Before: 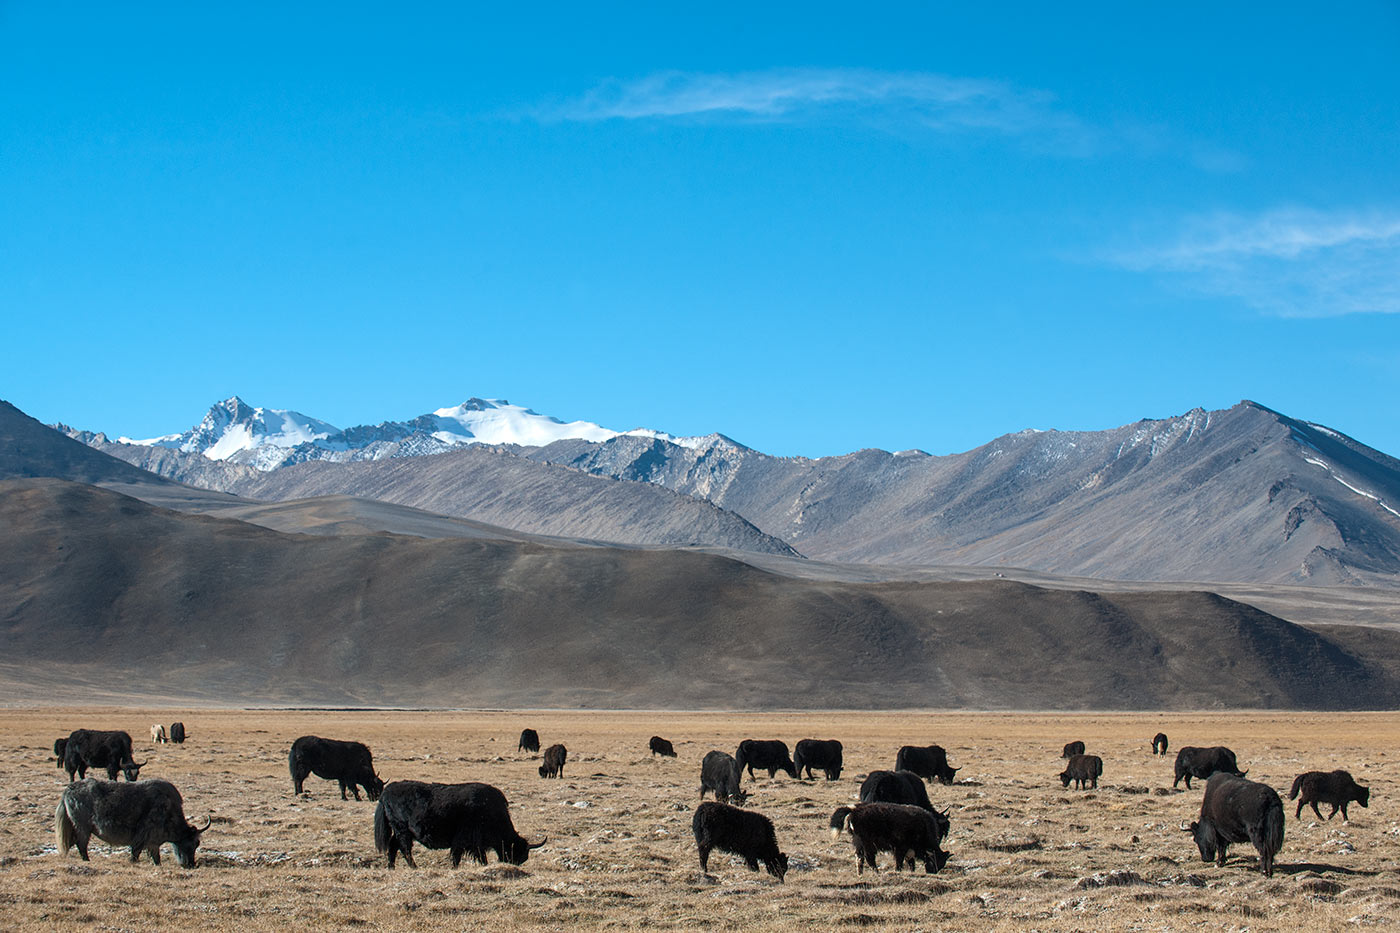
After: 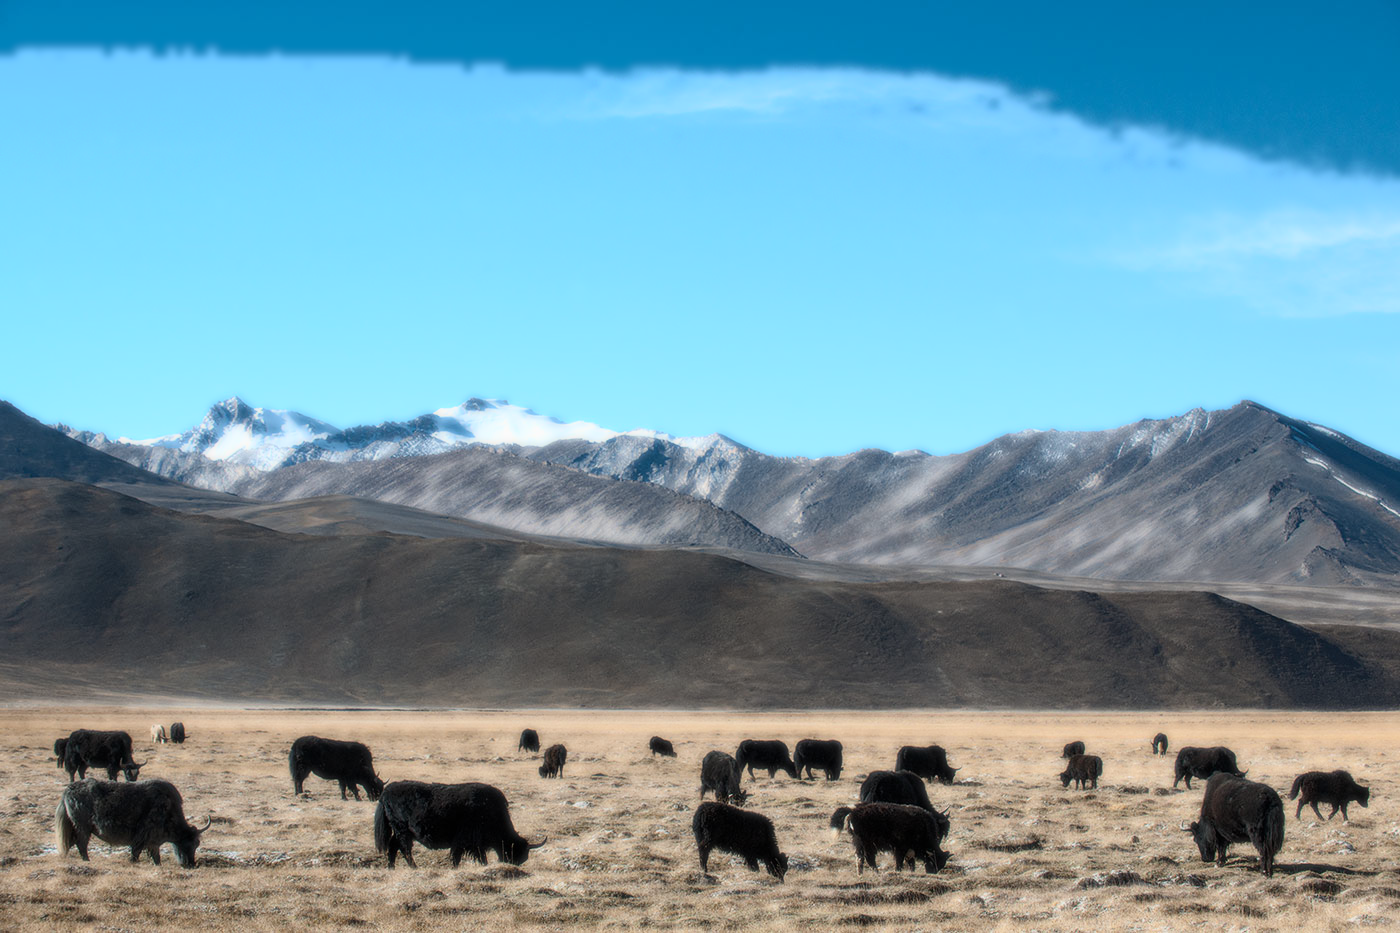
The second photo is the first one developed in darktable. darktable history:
exposure: exposure -0.582 EV, compensate highlight preservation false
bloom: size 0%, threshold 54.82%, strength 8.31%
